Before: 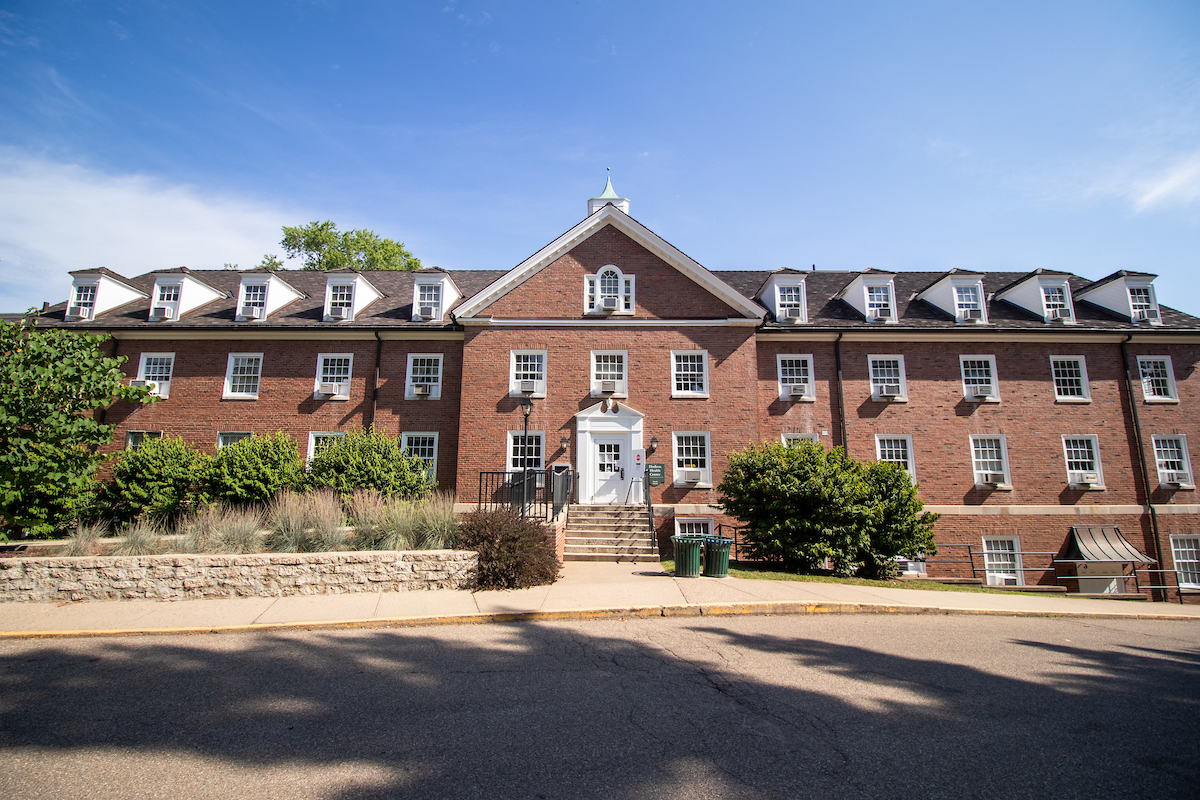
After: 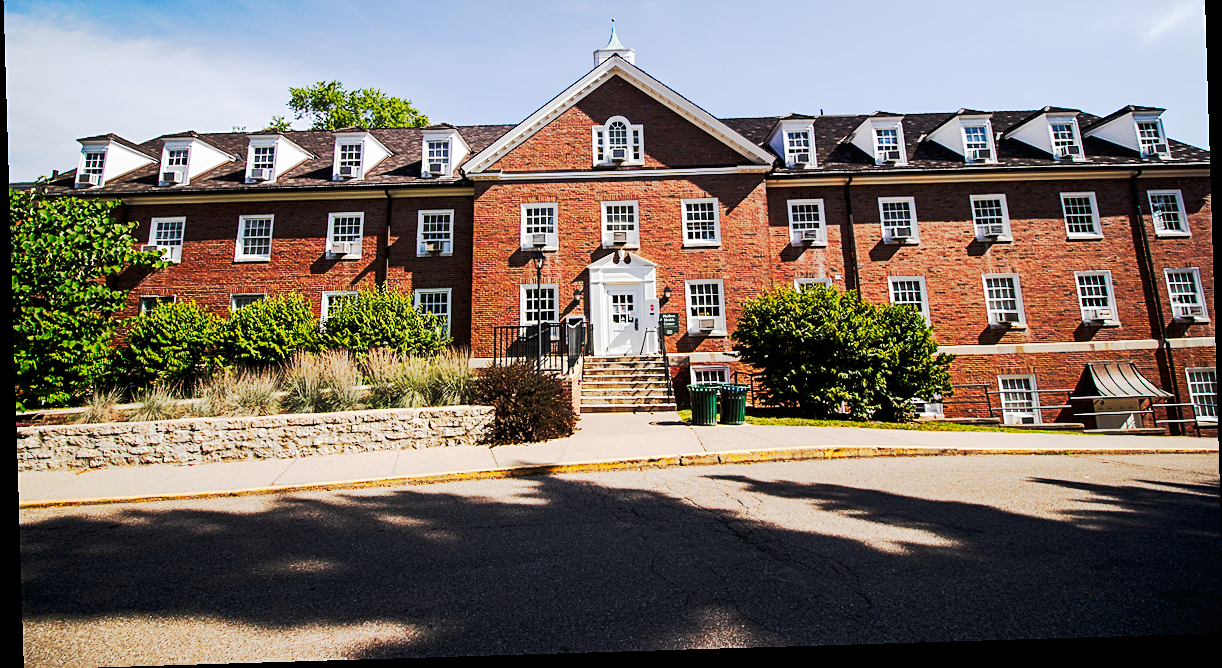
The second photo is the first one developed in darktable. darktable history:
crop and rotate: top 19.998%
white balance: emerald 1
sharpen: on, module defaults
rotate and perspective: rotation -1.75°, automatic cropping off
tone curve: curves: ch0 [(0, 0) (0.003, 0.002) (0.011, 0.004) (0.025, 0.005) (0.044, 0.009) (0.069, 0.013) (0.1, 0.017) (0.136, 0.036) (0.177, 0.066) (0.224, 0.102) (0.277, 0.143) (0.335, 0.197) (0.399, 0.268) (0.468, 0.389) (0.543, 0.549) (0.623, 0.714) (0.709, 0.801) (0.801, 0.854) (0.898, 0.9) (1, 1)], preserve colors none
exposure: compensate highlight preservation false
